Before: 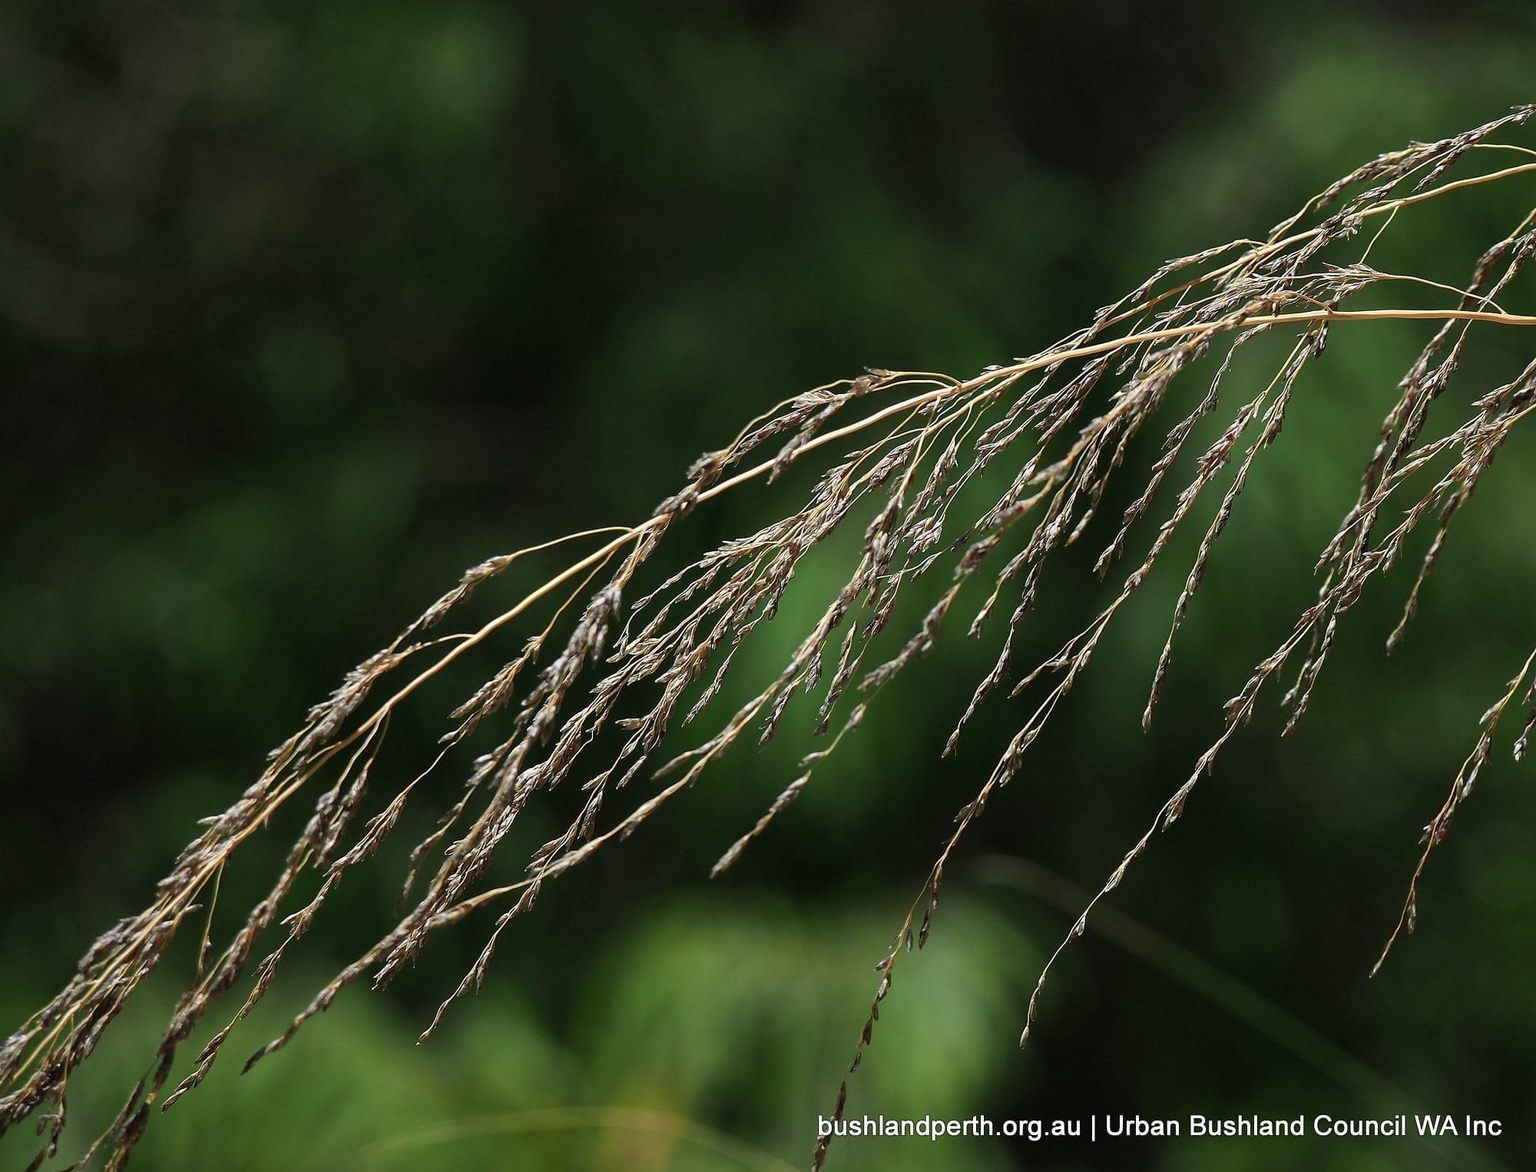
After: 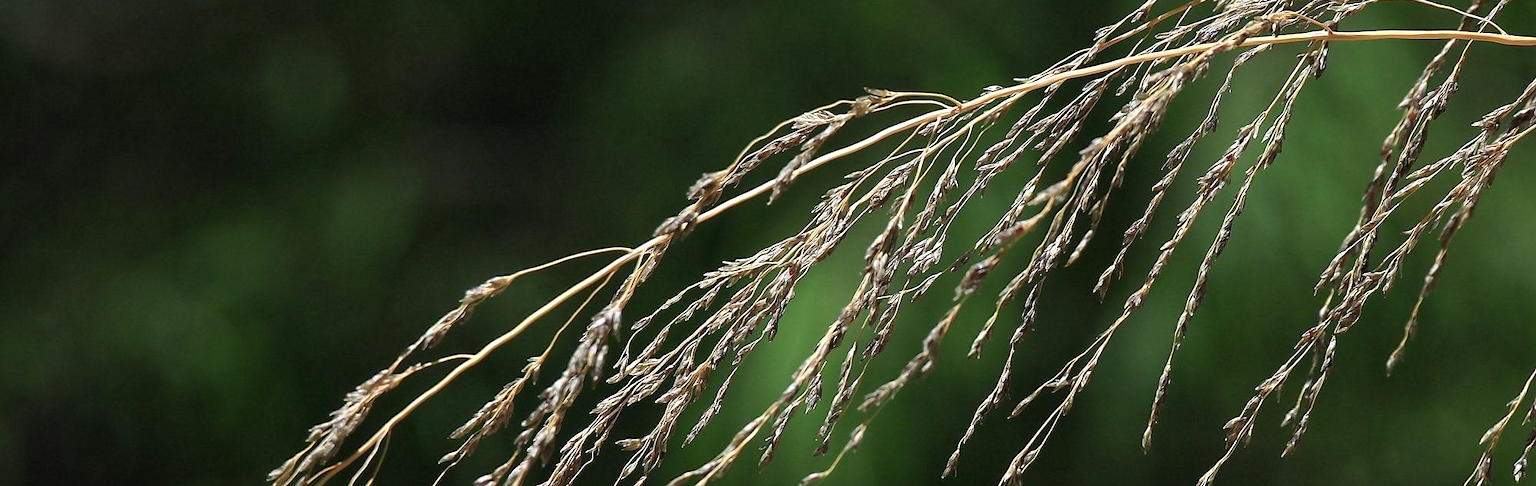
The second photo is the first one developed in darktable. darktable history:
exposure: exposure 0.339 EV, compensate highlight preservation false
crop and rotate: top 23.88%, bottom 34.587%
